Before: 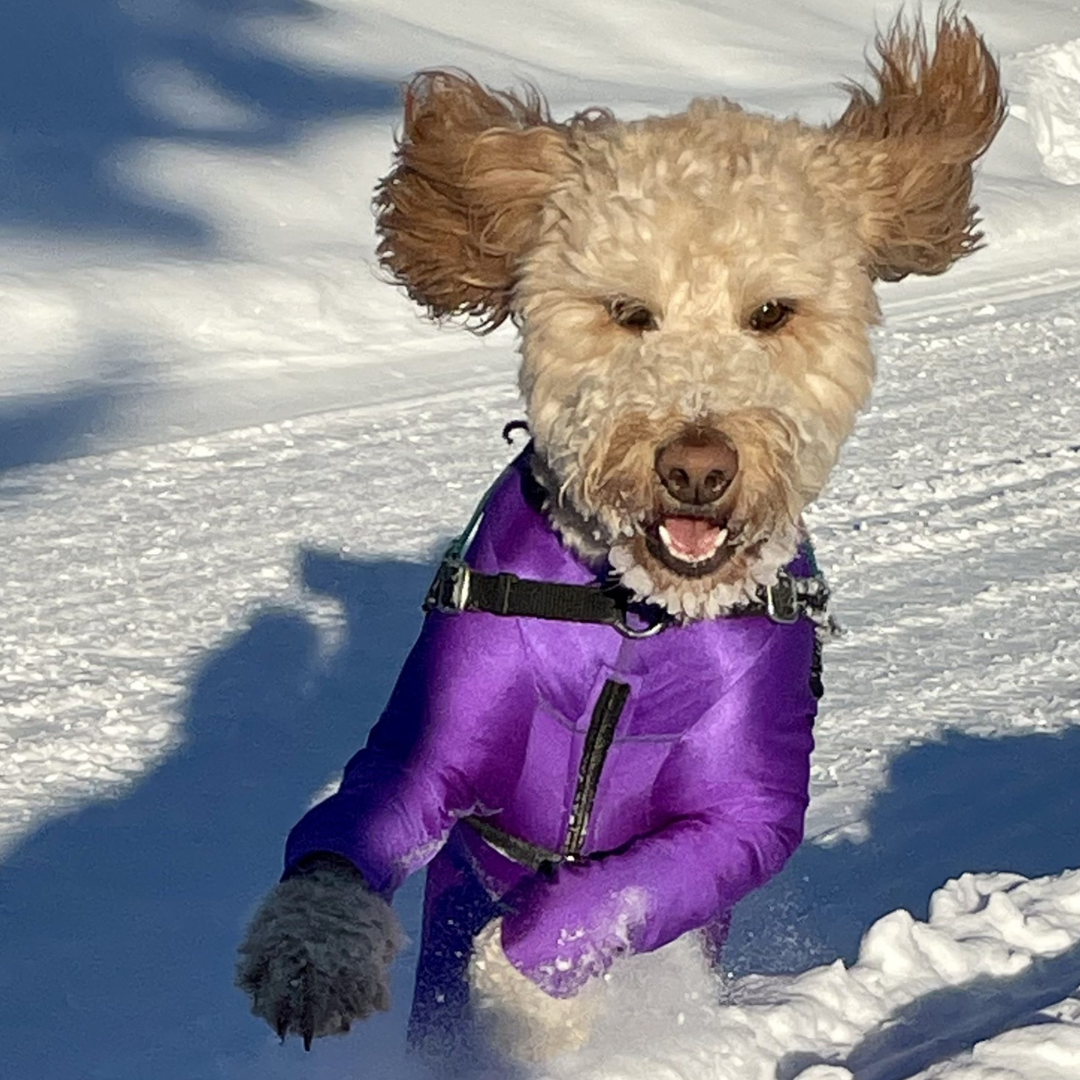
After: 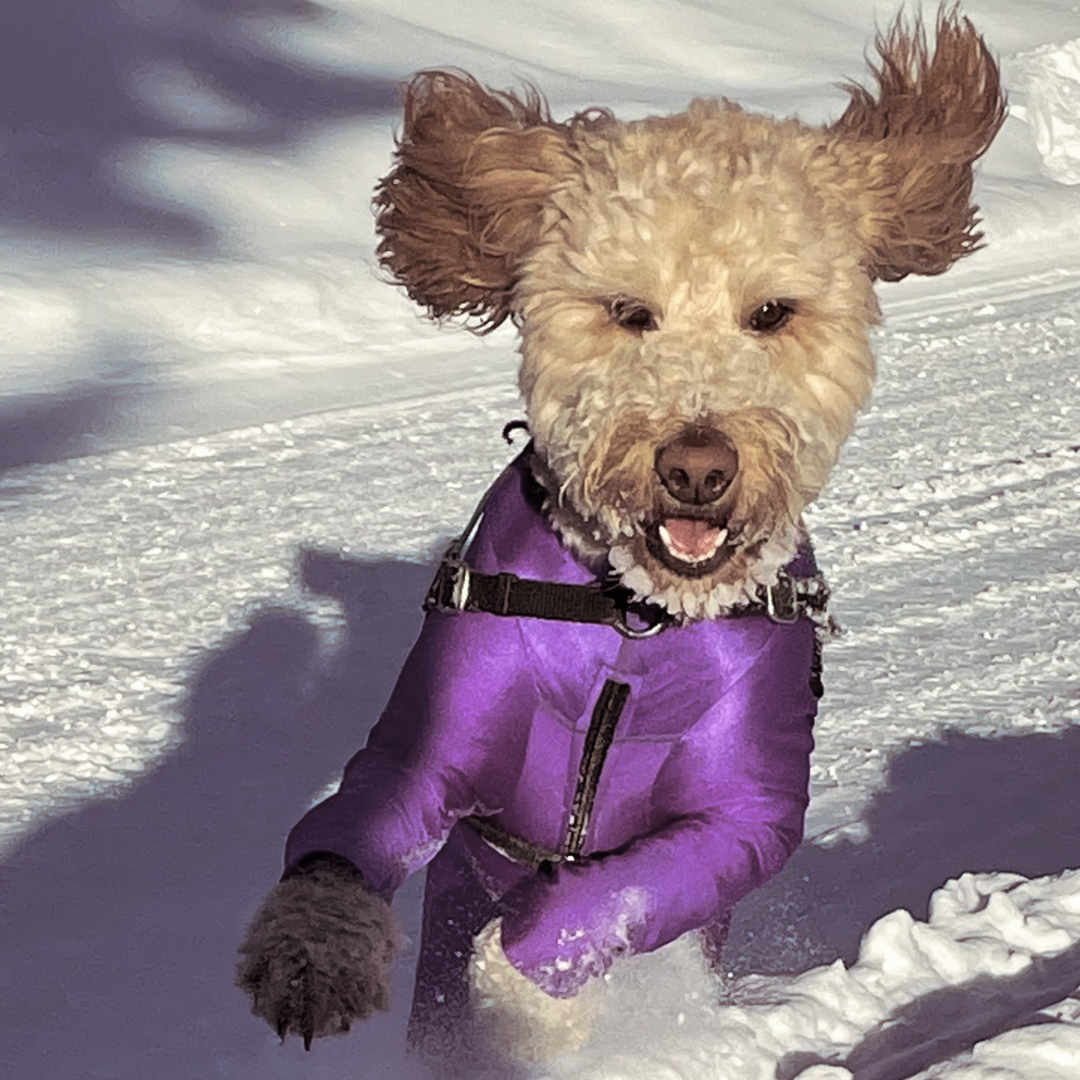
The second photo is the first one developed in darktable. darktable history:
split-toning: shadows › saturation 0.24, highlights › hue 54°, highlights › saturation 0.24
